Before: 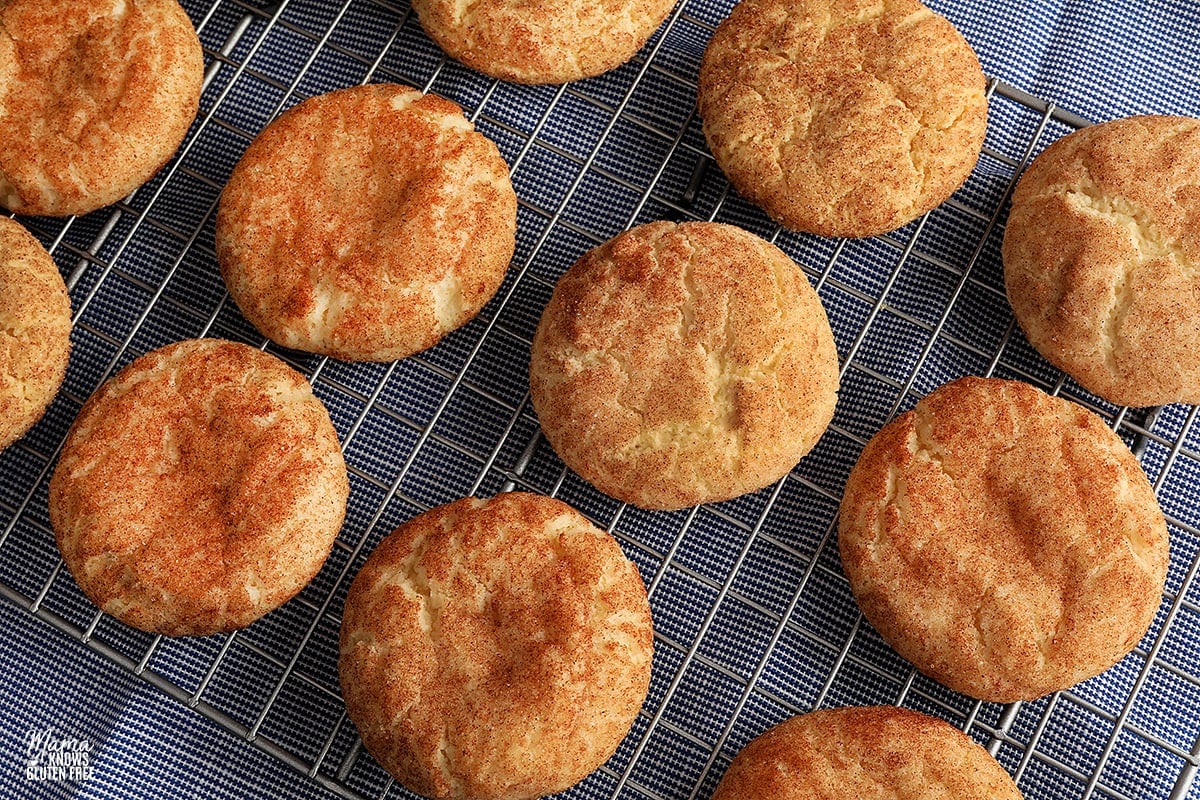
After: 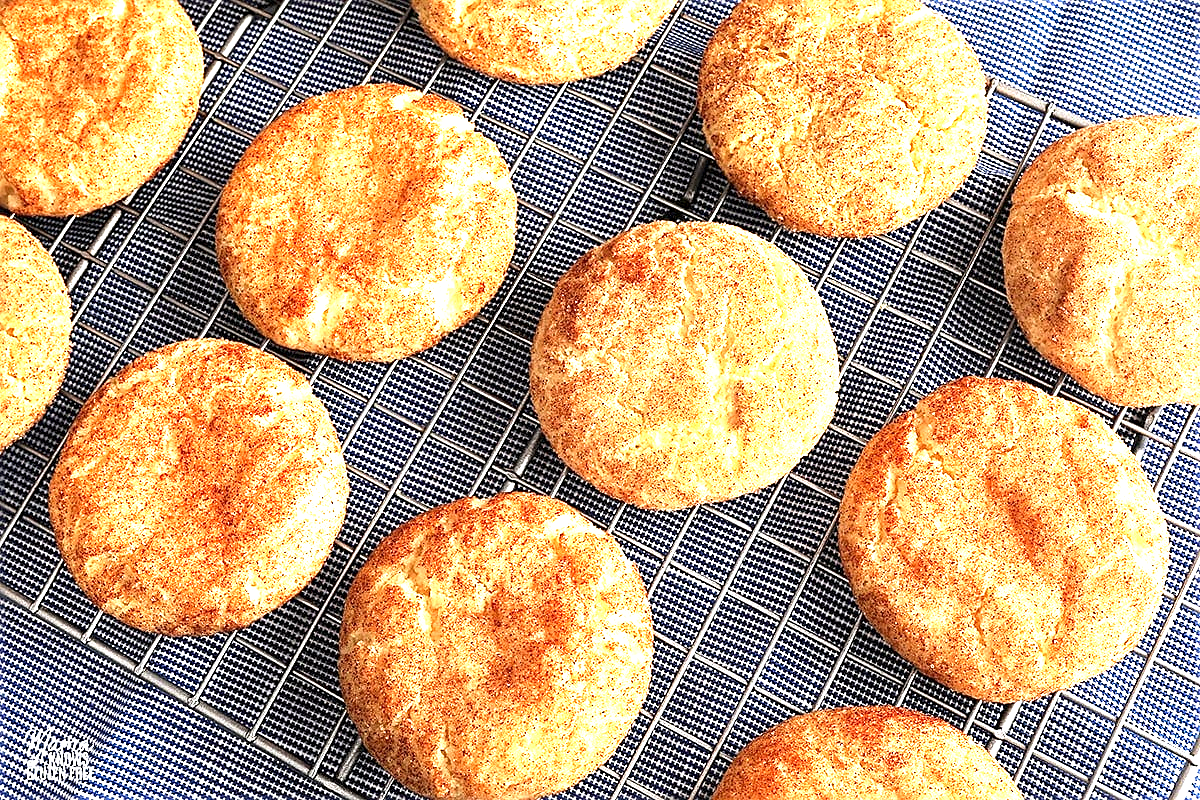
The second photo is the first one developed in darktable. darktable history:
sharpen: on, module defaults
exposure: exposure 2 EV, compensate exposure bias true, compensate highlight preservation false
